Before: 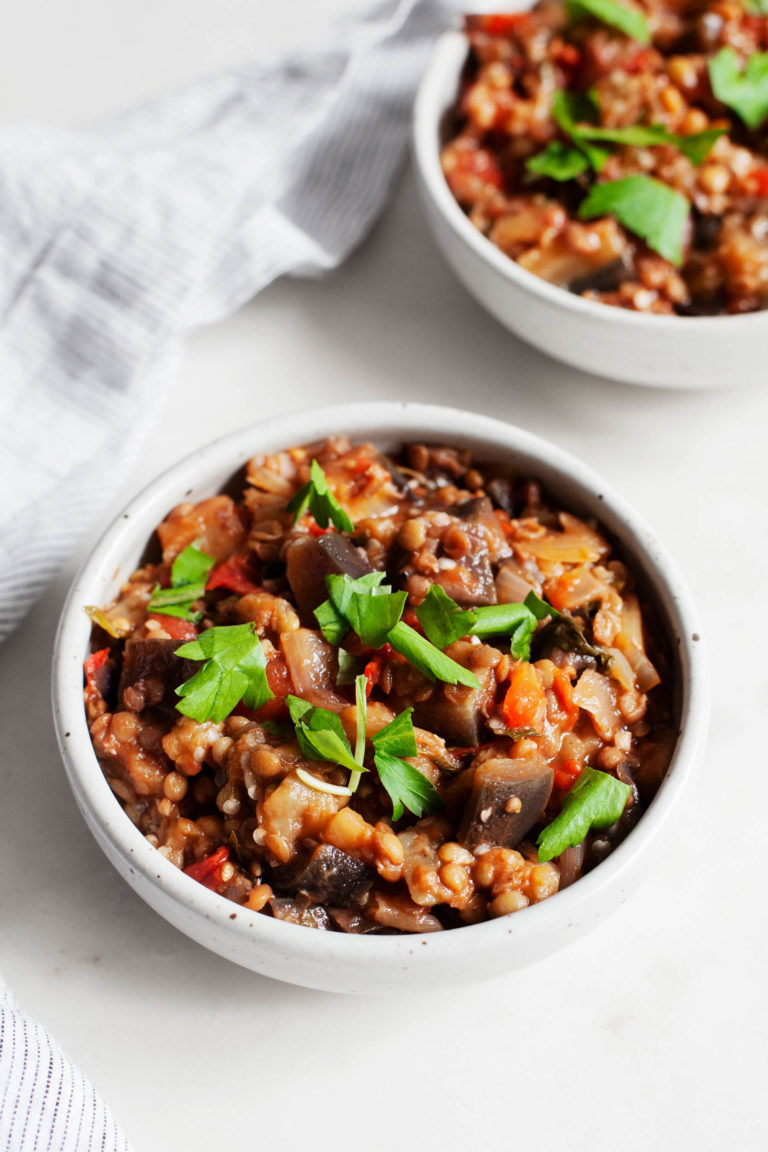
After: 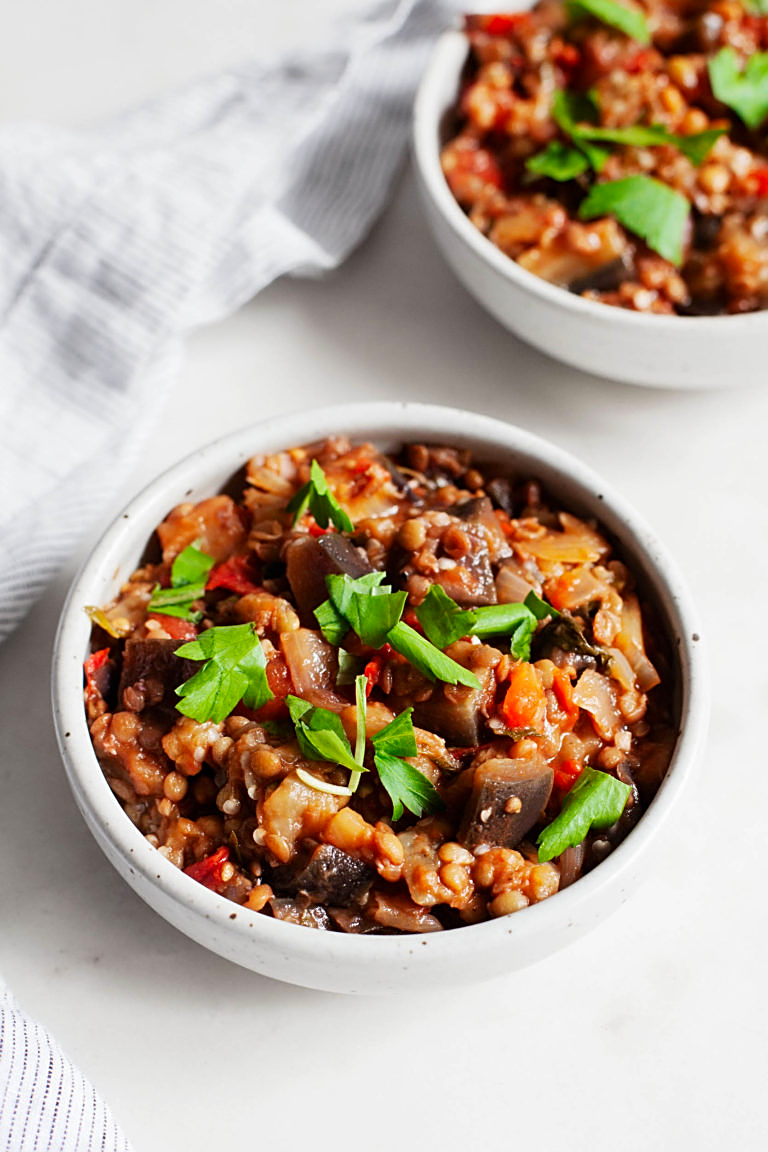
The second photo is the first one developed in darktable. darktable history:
sharpen: on, module defaults
contrast brightness saturation: saturation 0.096
